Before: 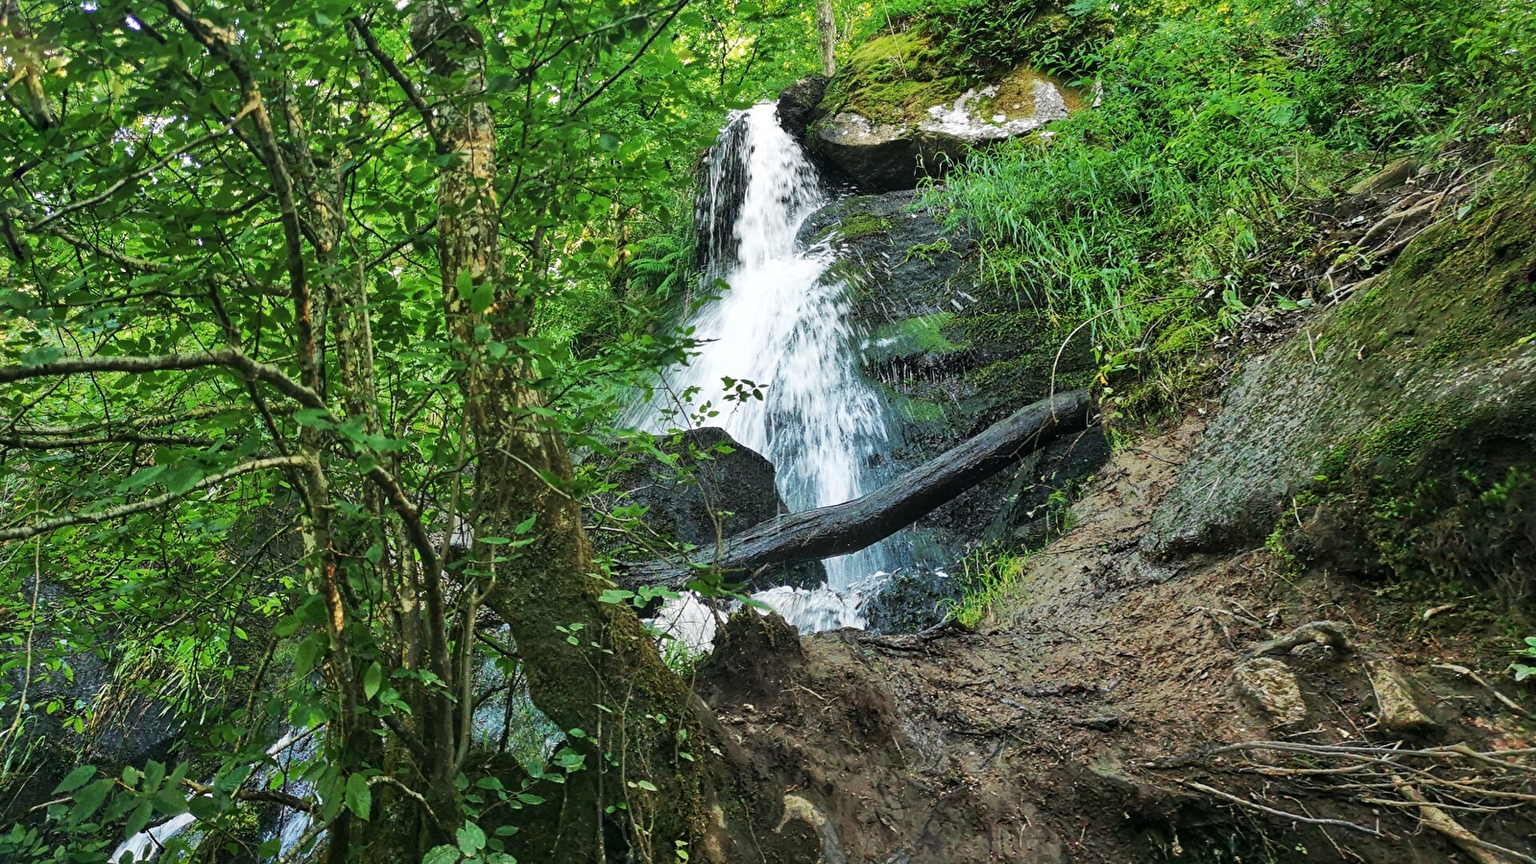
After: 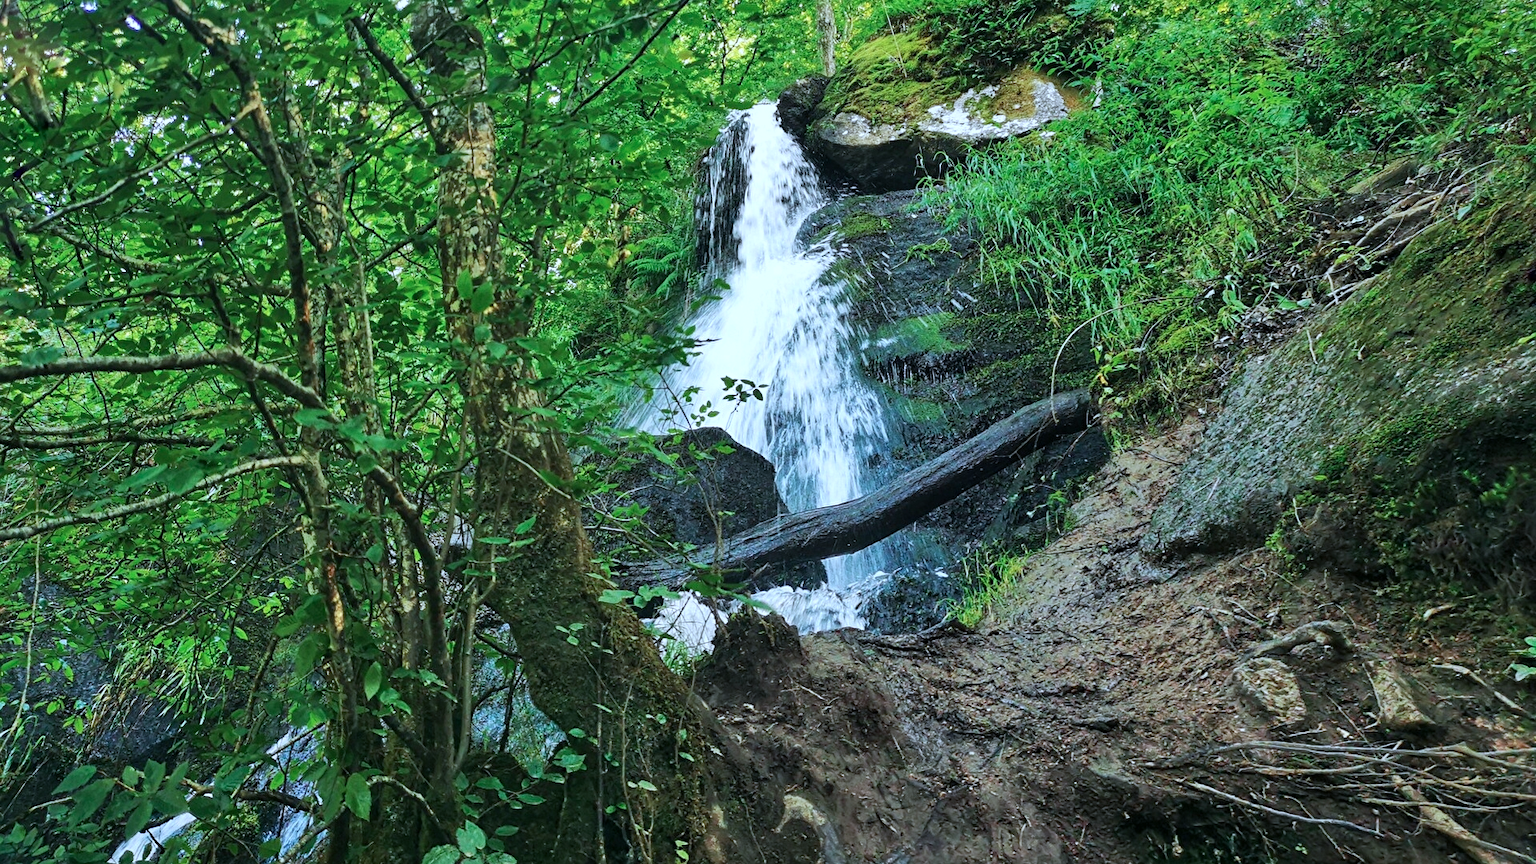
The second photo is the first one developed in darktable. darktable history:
color calibration: x 0.38, y 0.39, temperature 4077.53 K
